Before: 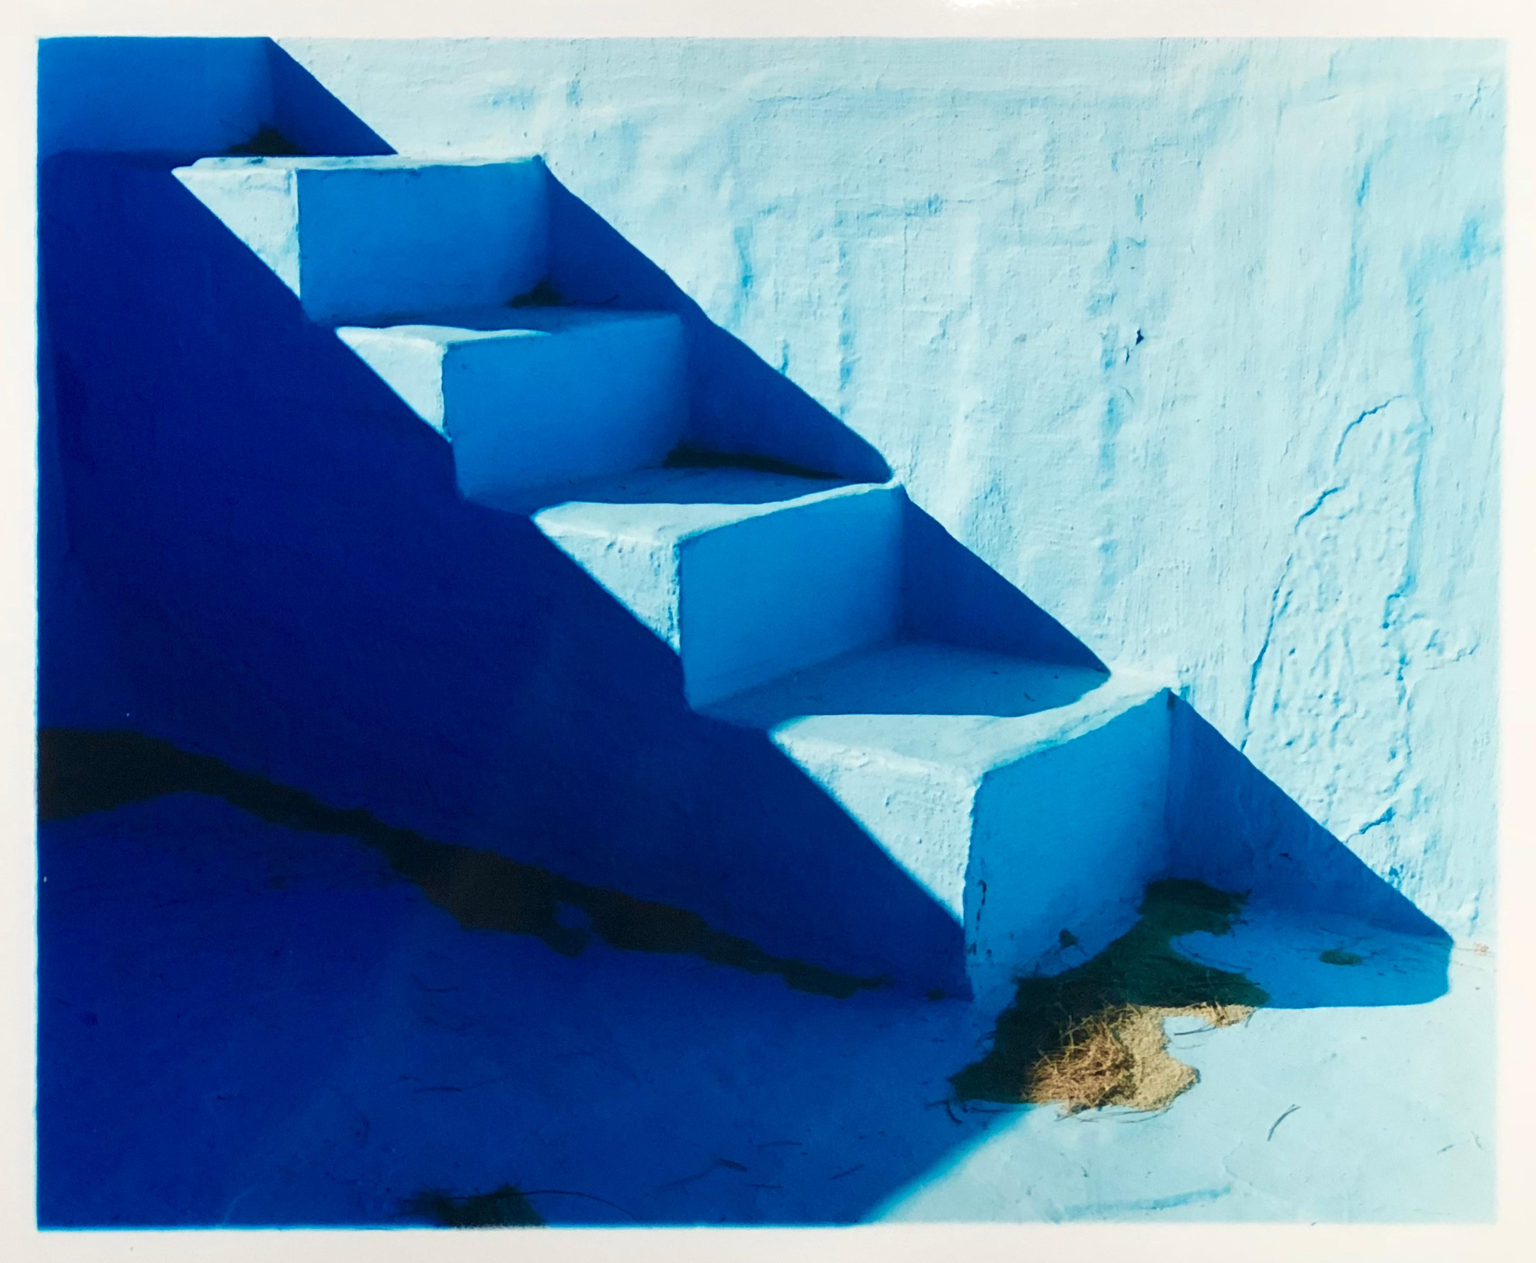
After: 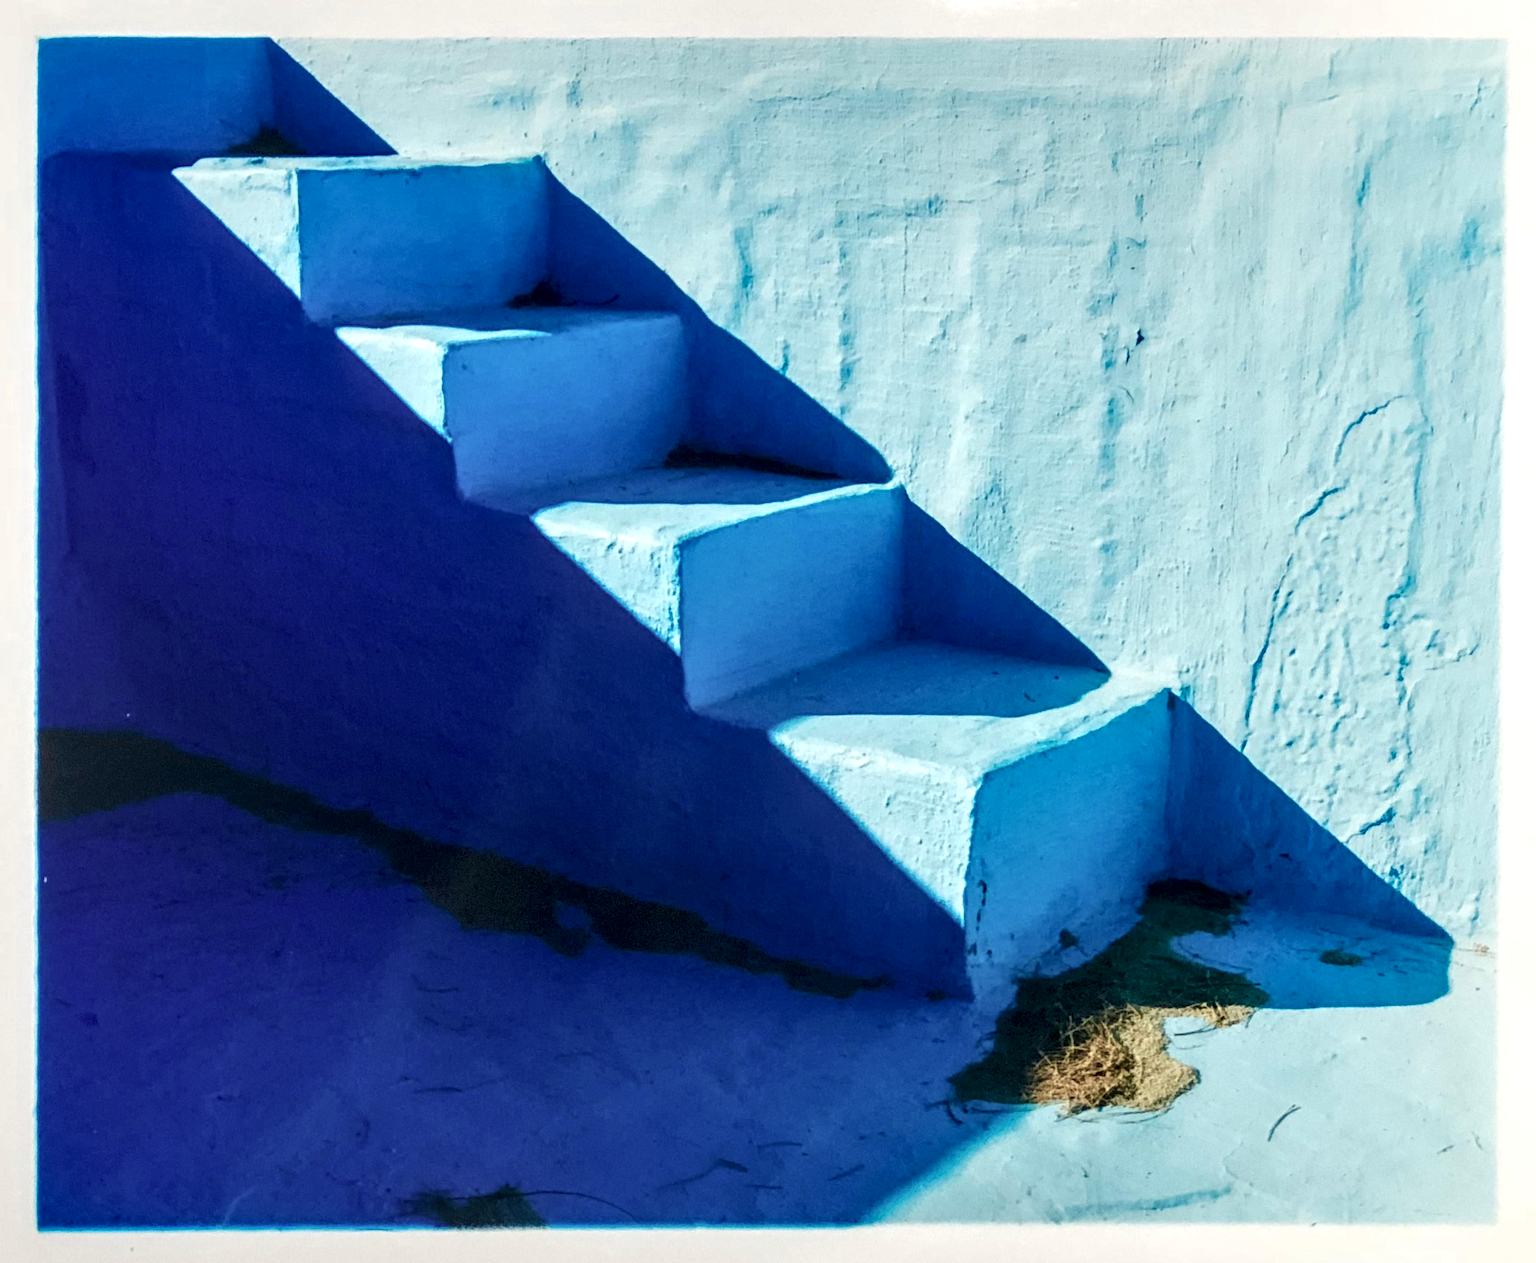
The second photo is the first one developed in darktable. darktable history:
local contrast: highlights 79%, shadows 56%, detail 175%, midtone range 0.421
